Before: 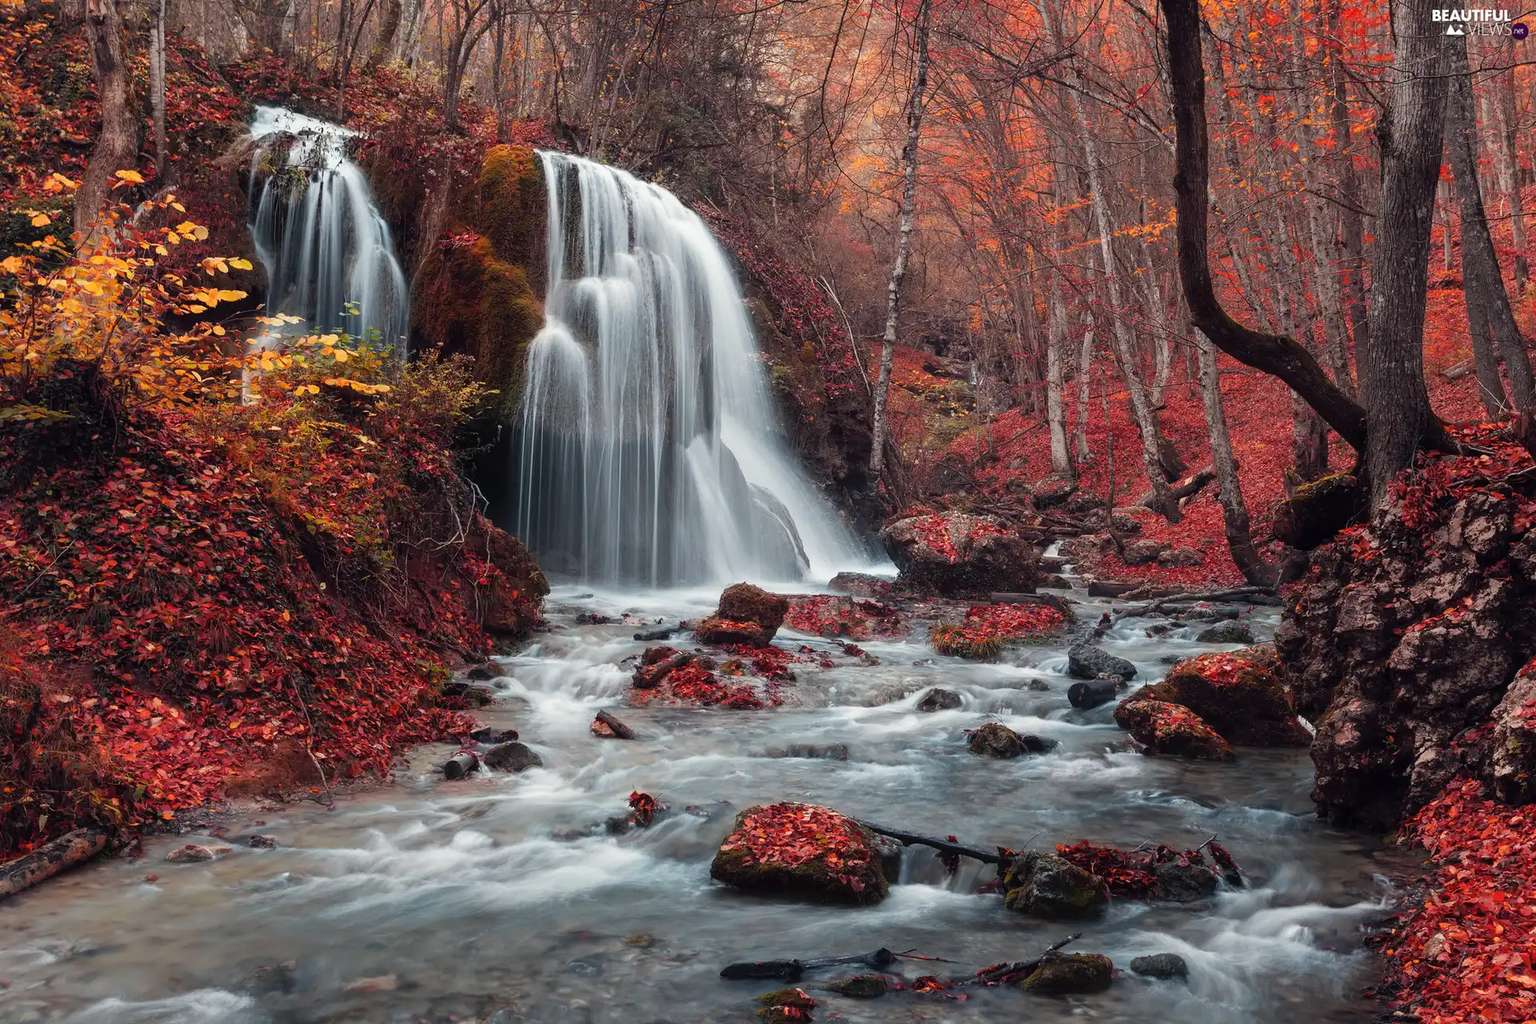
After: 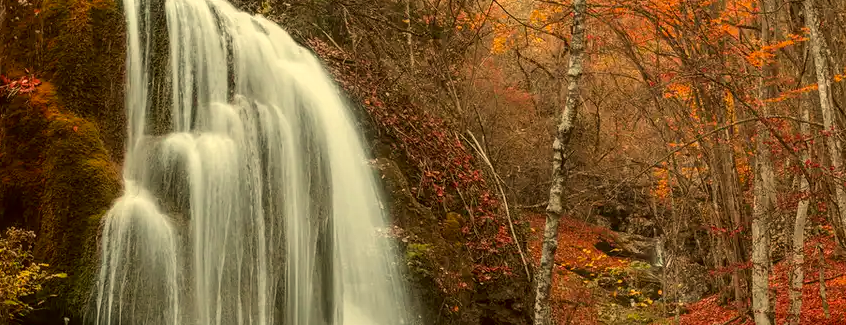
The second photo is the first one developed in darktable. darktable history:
color correction: highlights a* 0.158, highlights b* 29.76, shadows a* -0.276, shadows b* 21.29
contrast equalizer: octaves 7, y [[0.5, 0.5, 0.468, 0.5, 0.5, 0.5], [0.5 ×6], [0.5 ×6], [0 ×6], [0 ×6]]
crop: left 29.063%, top 16.78%, right 26.834%, bottom 57.755%
local contrast: on, module defaults
